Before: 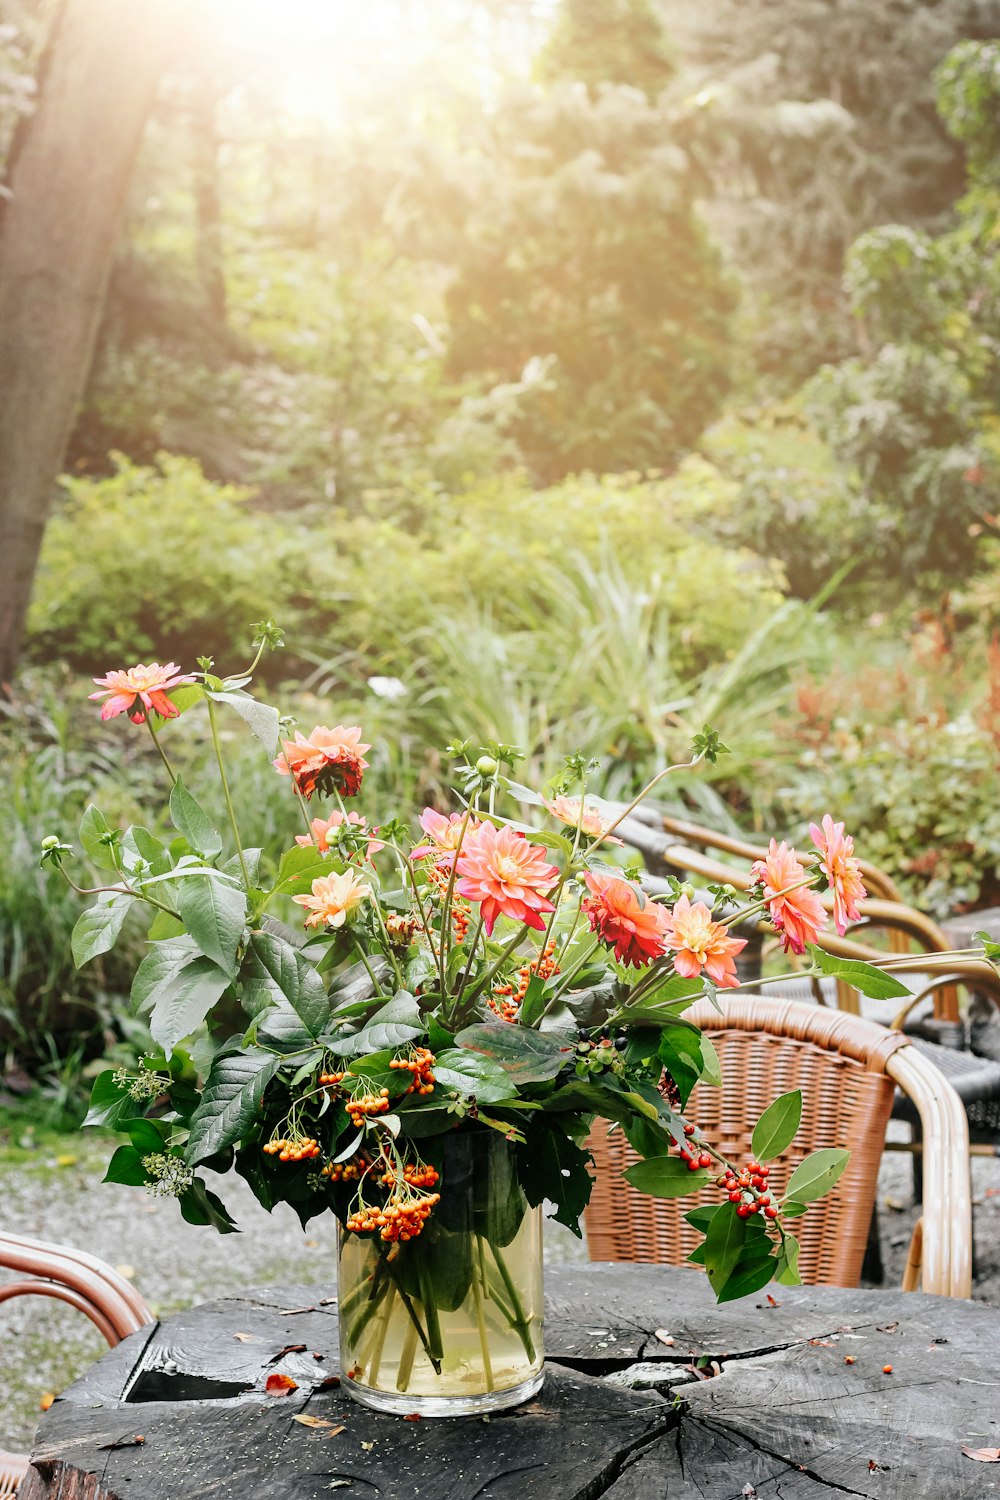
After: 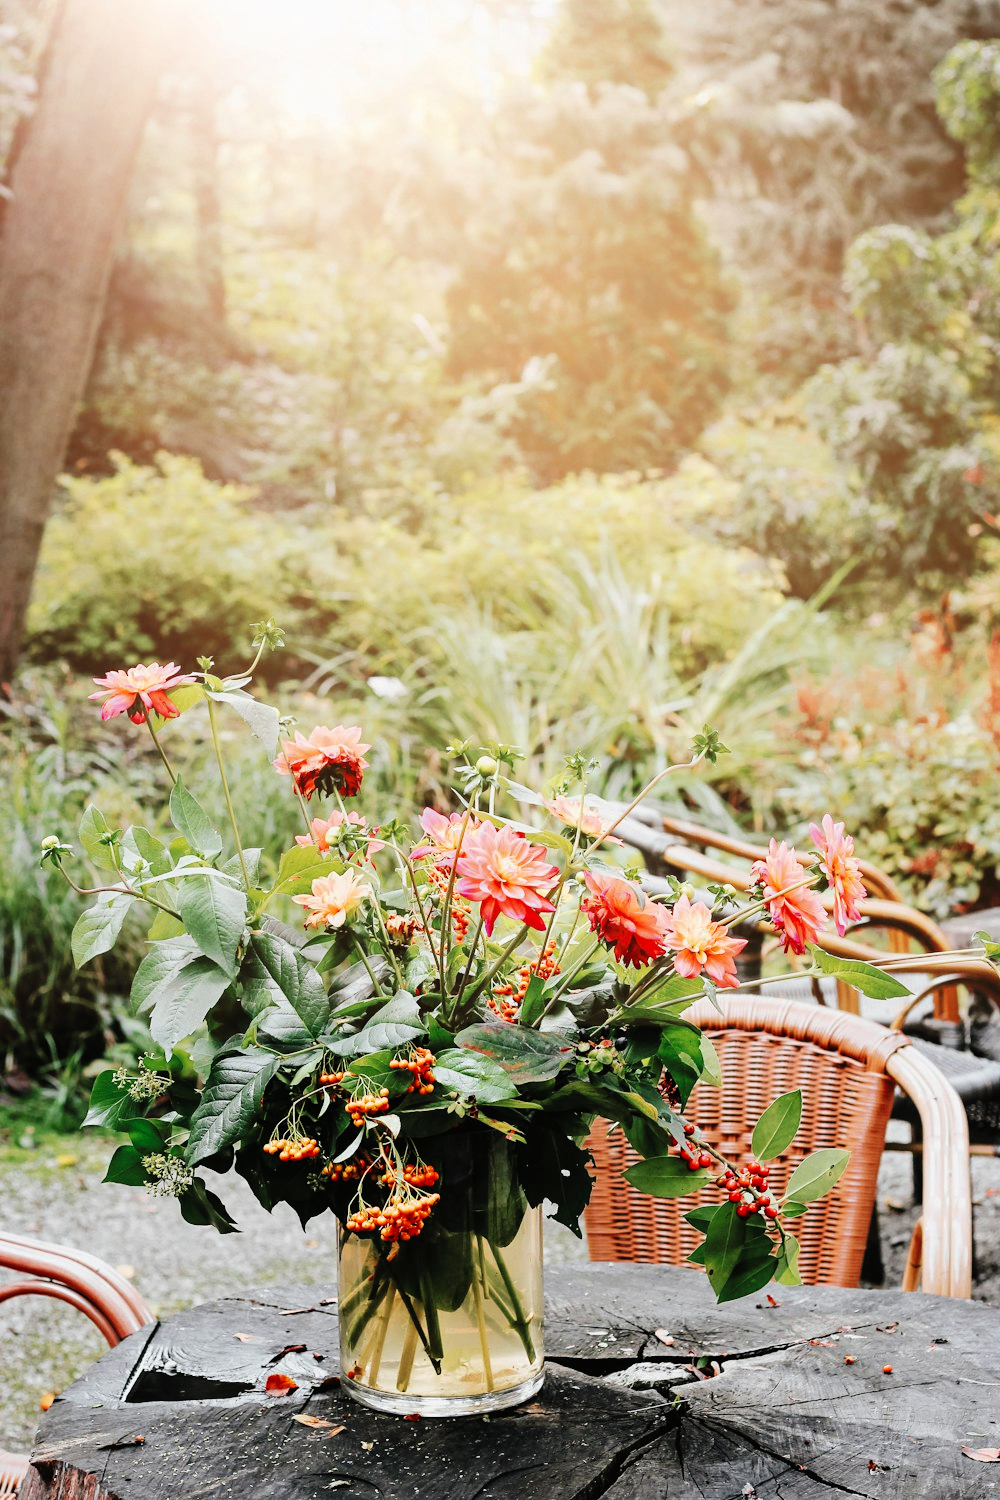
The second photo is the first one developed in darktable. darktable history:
tone curve: curves: ch0 [(0, 0) (0.003, 0.007) (0.011, 0.009) (0.025, 0.014) (0.044, 0.022) (0.069, 0.029) (0.1, 0.037) (0.136, 0.052) (0.177, 0.083) (0.224, 0.121) (0.277, 0.177) (0.335, 0.258) (0.399, 0.351) (0.468, 0.454) (0.543, 0.557) (0.623, 0.654) (0.709, 0.744) (0.801, 0.825) (0.898, 0.909) (1, 1)], preserve colors none
color look up table: target L [96.44, 95.7, 94.2, 89.8, 81.68, 82.64, 79.04, 54.64, 50.52, 48.62, 30.55, 200.21, 85.17, 84.74, 74.91, 69, 60.07, 52.13, 48.37, 45.46, 48.86, 42.42, 41.33, 36.53, 31.39, 13.5, 87.52, 64.81, 53.6, 64.39, 63.97, 50.35, 46.89, 33.24, 41.08, 36.12, 27.86, 28.39, 19.18, 5.599, 0.951, 93.41, 86.88, 85.73, 77.68, 63.74, 58.83, 55.83, 34.84], target a [-10.36, -17.26, -24.04, -55.29, -50.16, -12.44, -33.9, -37.35, -18.27, -27.6, -19.23, 0, 7.214, 10.87, 28.44, 22.1, 55.02, 63.74, 55.58, 37.21, 14.74, 32.03, 45.48, 39.58, 6.202, 30.99, 16.72, 50.93, 66.59, 13.36, 18.25, 63.53, 9.178, 39.07, 46.98, 12.16, 37.98, 19.59, 36.69, 29.08, 5.016, -26.42, -6.085, -52.03, -35.92, -15.13, -23.22, -5.24, -9.46], target b [48.77, 32.97, 77.56, 4.766, 61.18, 67.77, 18.76, 25.94, 32.81, 8.724, 20.71, 0, 60.08, 18.63, 32.94, 45.92, 51.51, 40.06, 6.073, 28.21, 37.07, 7.465, 43.85, 37.05, 12.71, 18.68, -9.346, -9.476, -36.44, -36.67, -10.57, -19.82, -60.6, -77.83, -2.248, -15.33, -36.76, -43.83, -49.14, -24.02, -3.131, -4.341, -2.941, -22.29, -6.304, -34.82, -21.36, -3.354, -12.69], num patches 49
